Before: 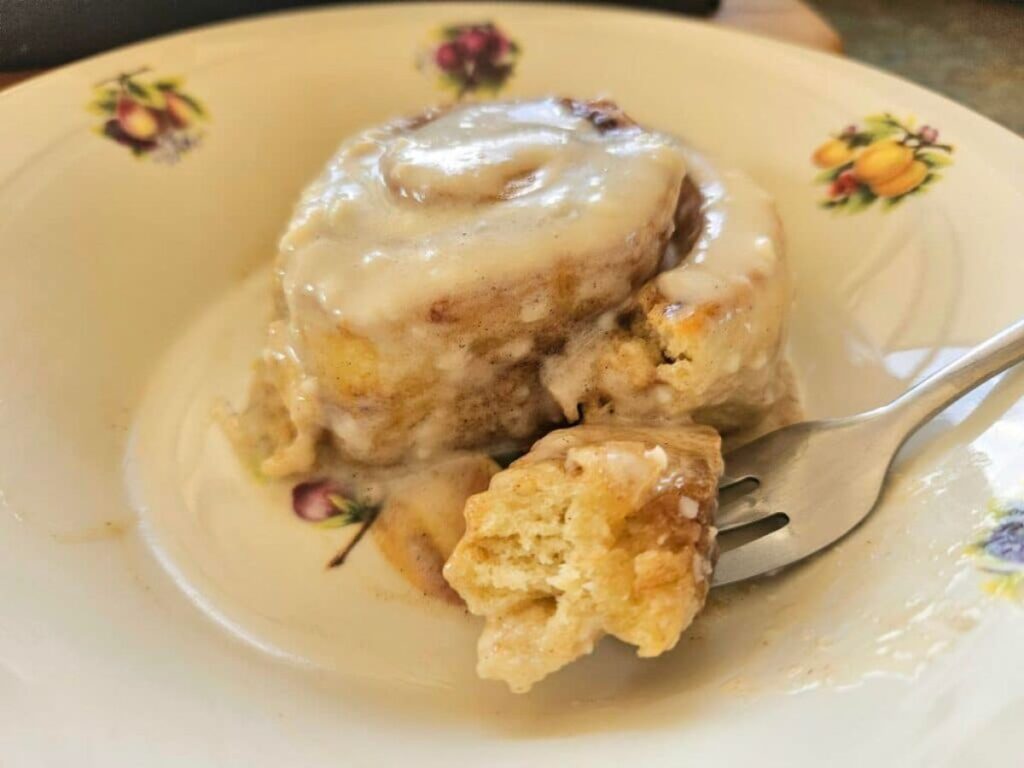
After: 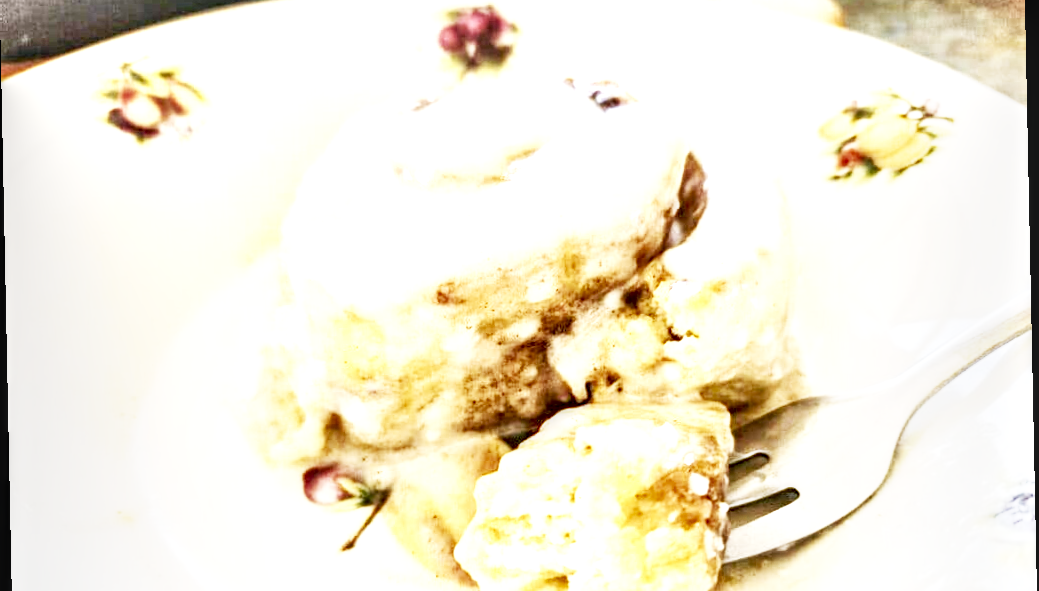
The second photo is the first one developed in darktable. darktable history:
shadows and highlights: shadows 25, highlights -25
local contrast: detail 203%
crop: top 3.857%, bottom 21.132%
color calibration: illuminant as shot in camera, x 0.358, y 0.373, temperature 4628.91 K
base curve: curves: ch0 [(0, 0) (0.012, 0.01) (0.073, 0.168) (0.31, 0.711) (0.645, 0.957) (1, 1)], preserve colors none
exposure: black level correction 0, exposure 1.45 EV, compensate exposure bias true, compensate highlight preservation false
rotate and perspective: rotation -1.17°, automatic cropping off
